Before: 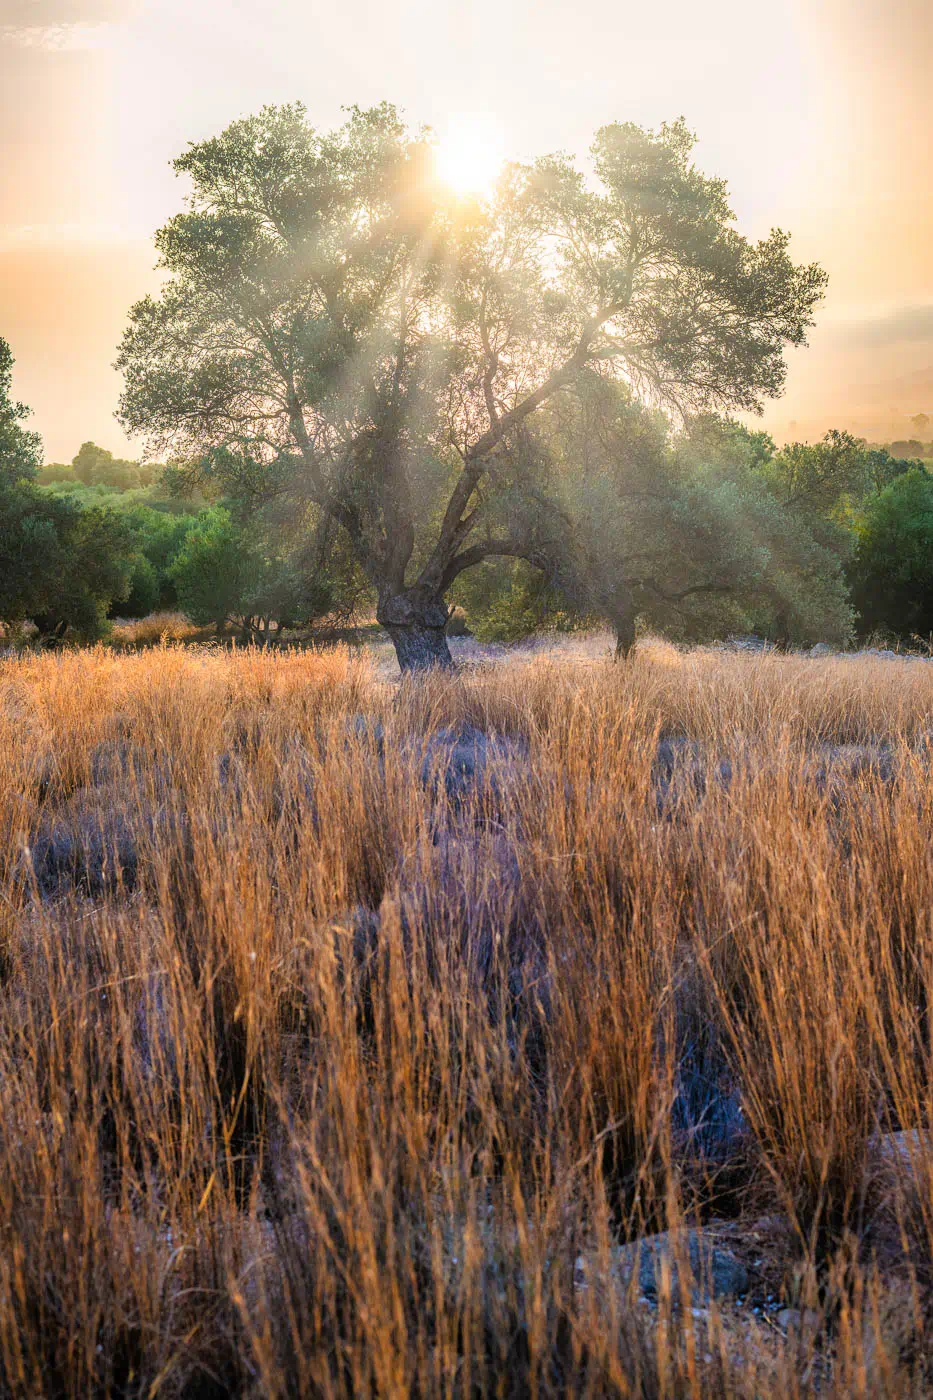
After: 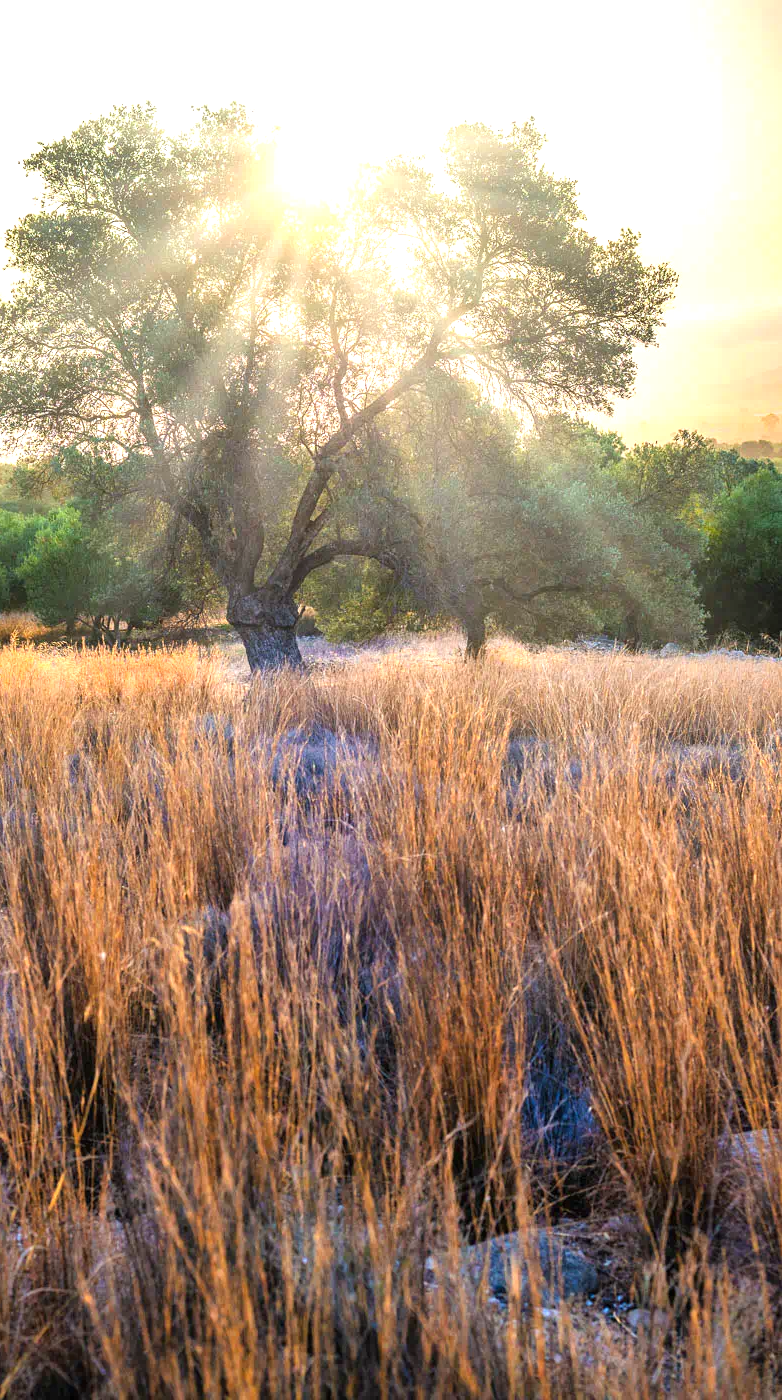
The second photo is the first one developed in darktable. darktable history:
crop: left 16.145%
rotate and perspective: automatic cropping off
exposure: black level correction 0, exposure 0.7 EV, compensate exposure bias true, compensate highlight preservation false
